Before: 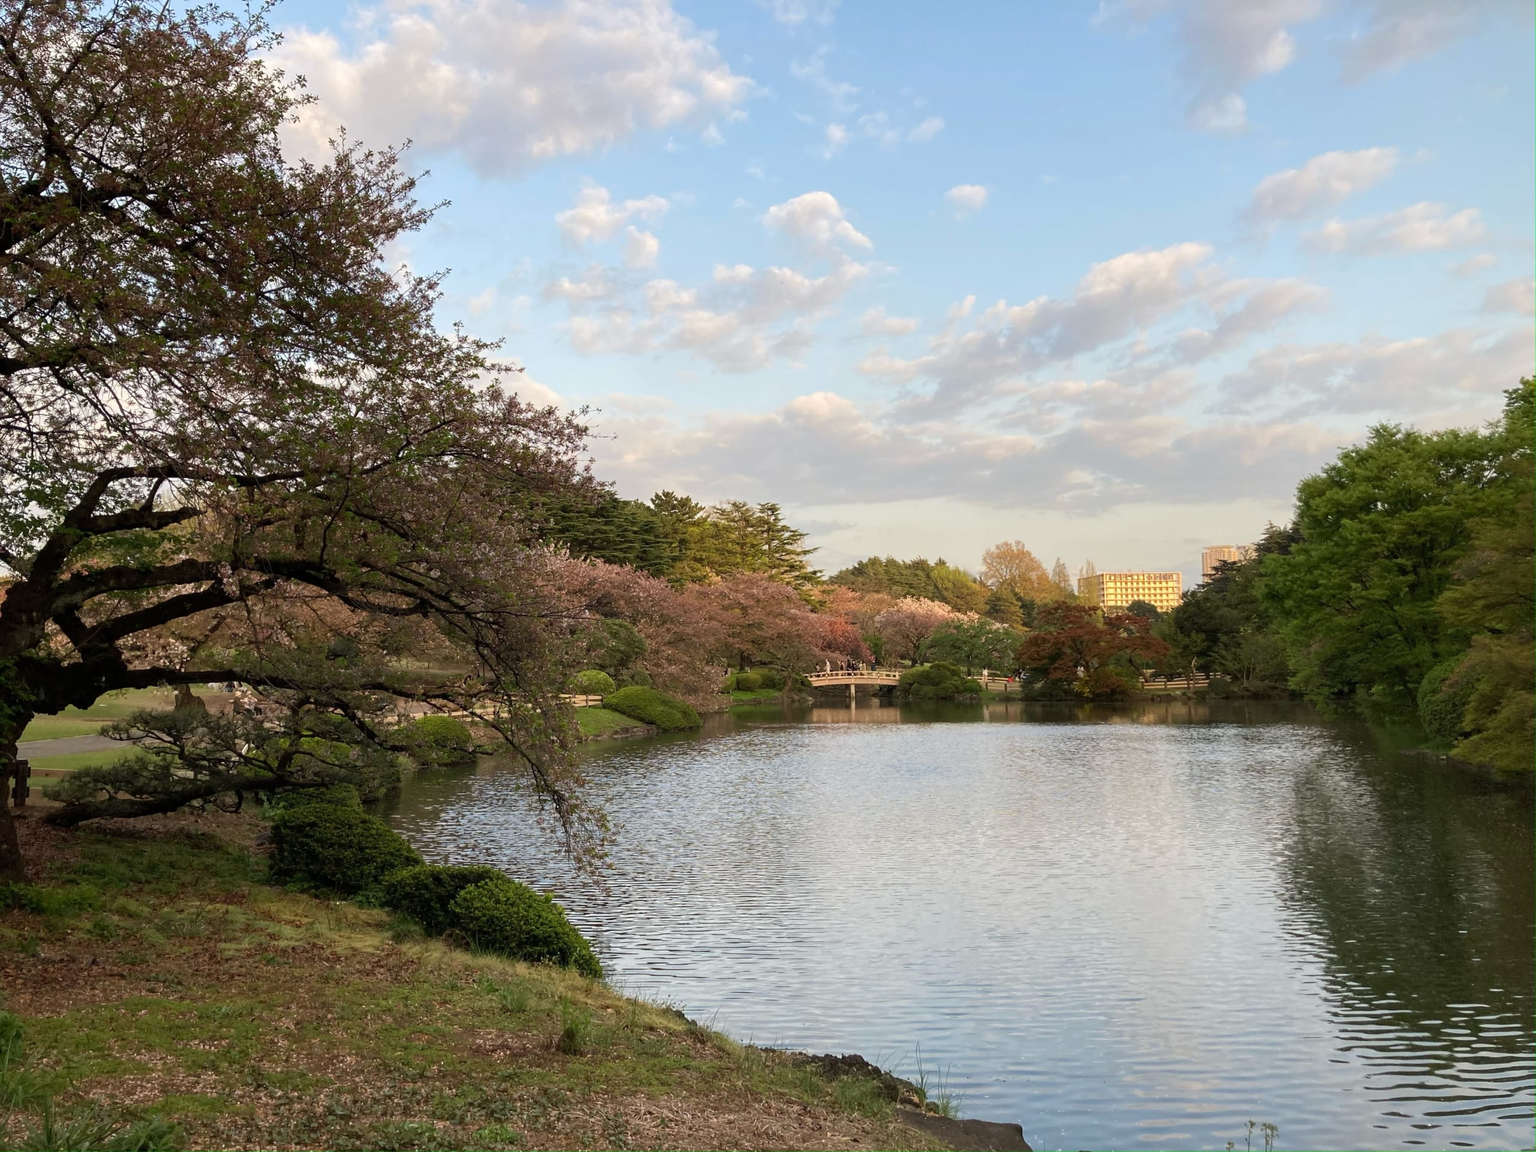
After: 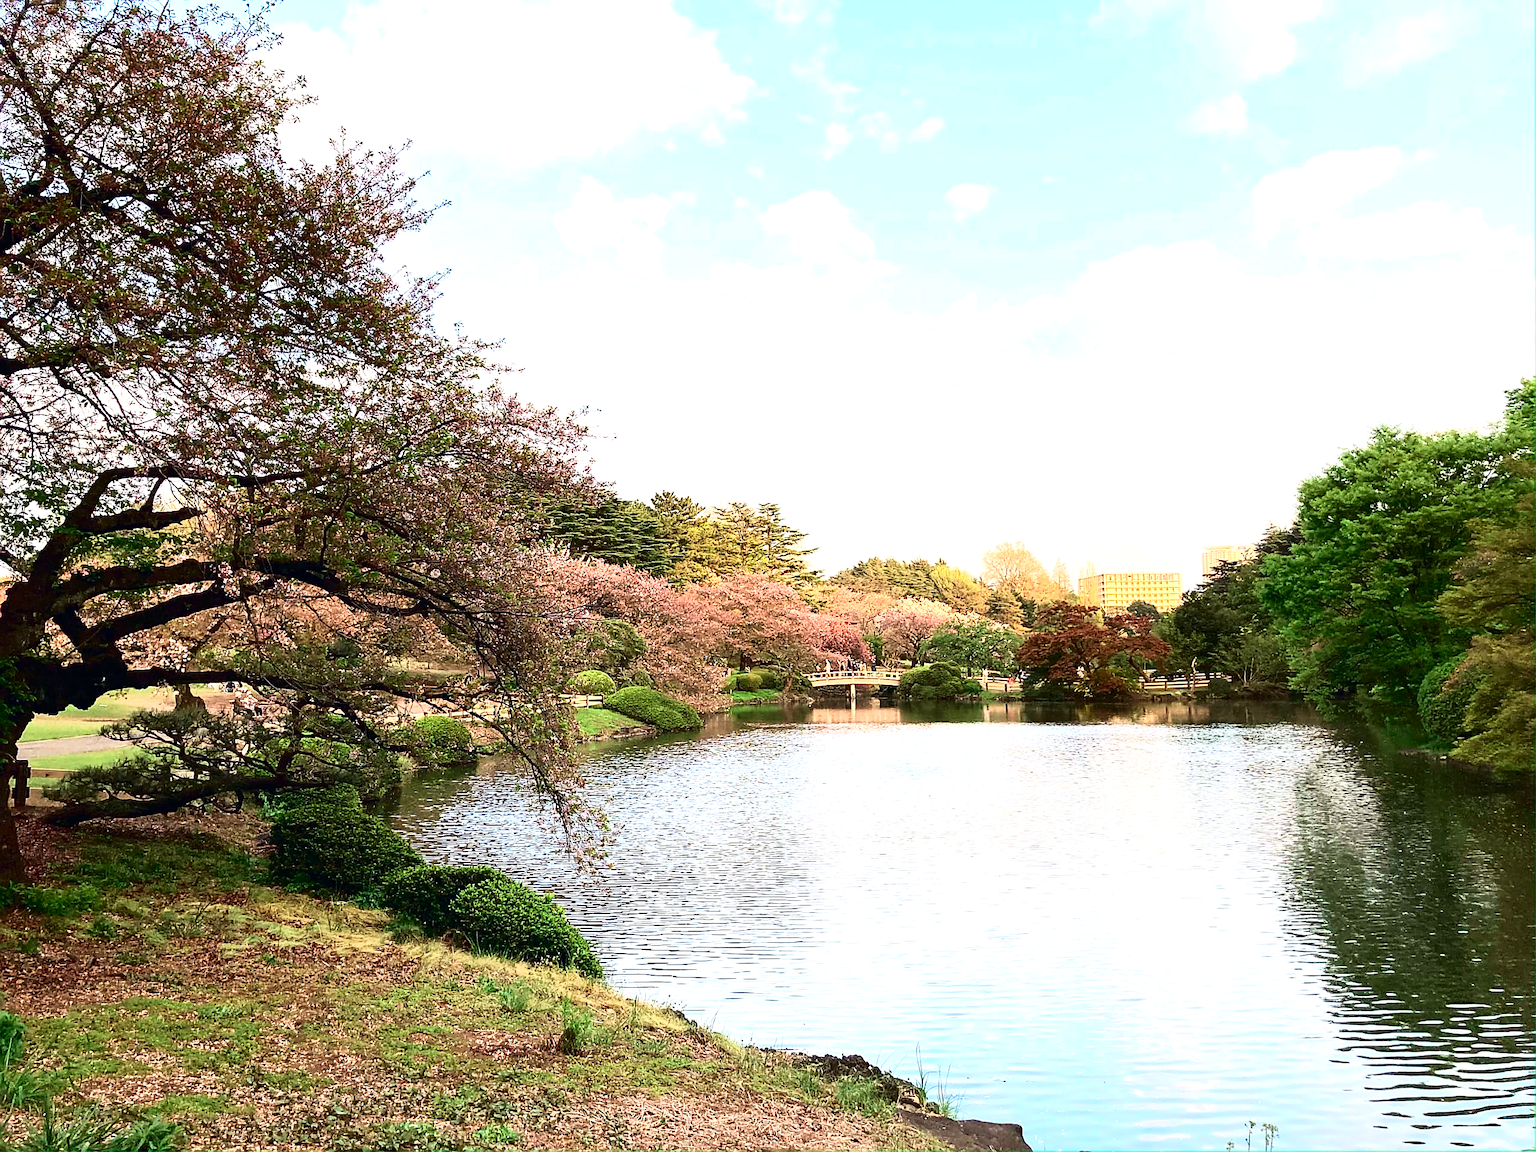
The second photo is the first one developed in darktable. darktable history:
tone curve: curves: ch0 [(0, 0) (0.236, 0.124) (0.373, 0.304) (0.542, 0.593) (0.737, 0.873) (1, 1)]; ch1 [(0, 0) (0.399, 0.328) (0.488, 0.484) (0.598, 0.624) (1, 1)]; ch2 [(0, 0) (0.448, 0.405) (0.523, 0.511) (0.592, 0.59) (1, 1)], color space Lab, independent channels, preserve colors none
sharpen: radius 1.425, amount 1.26, threshold 0.607
exposure: black level correction 0, exposure 1.2 EV, compensate exposure bias true, compensate highlight preservation false
velvia: on, module defaults
